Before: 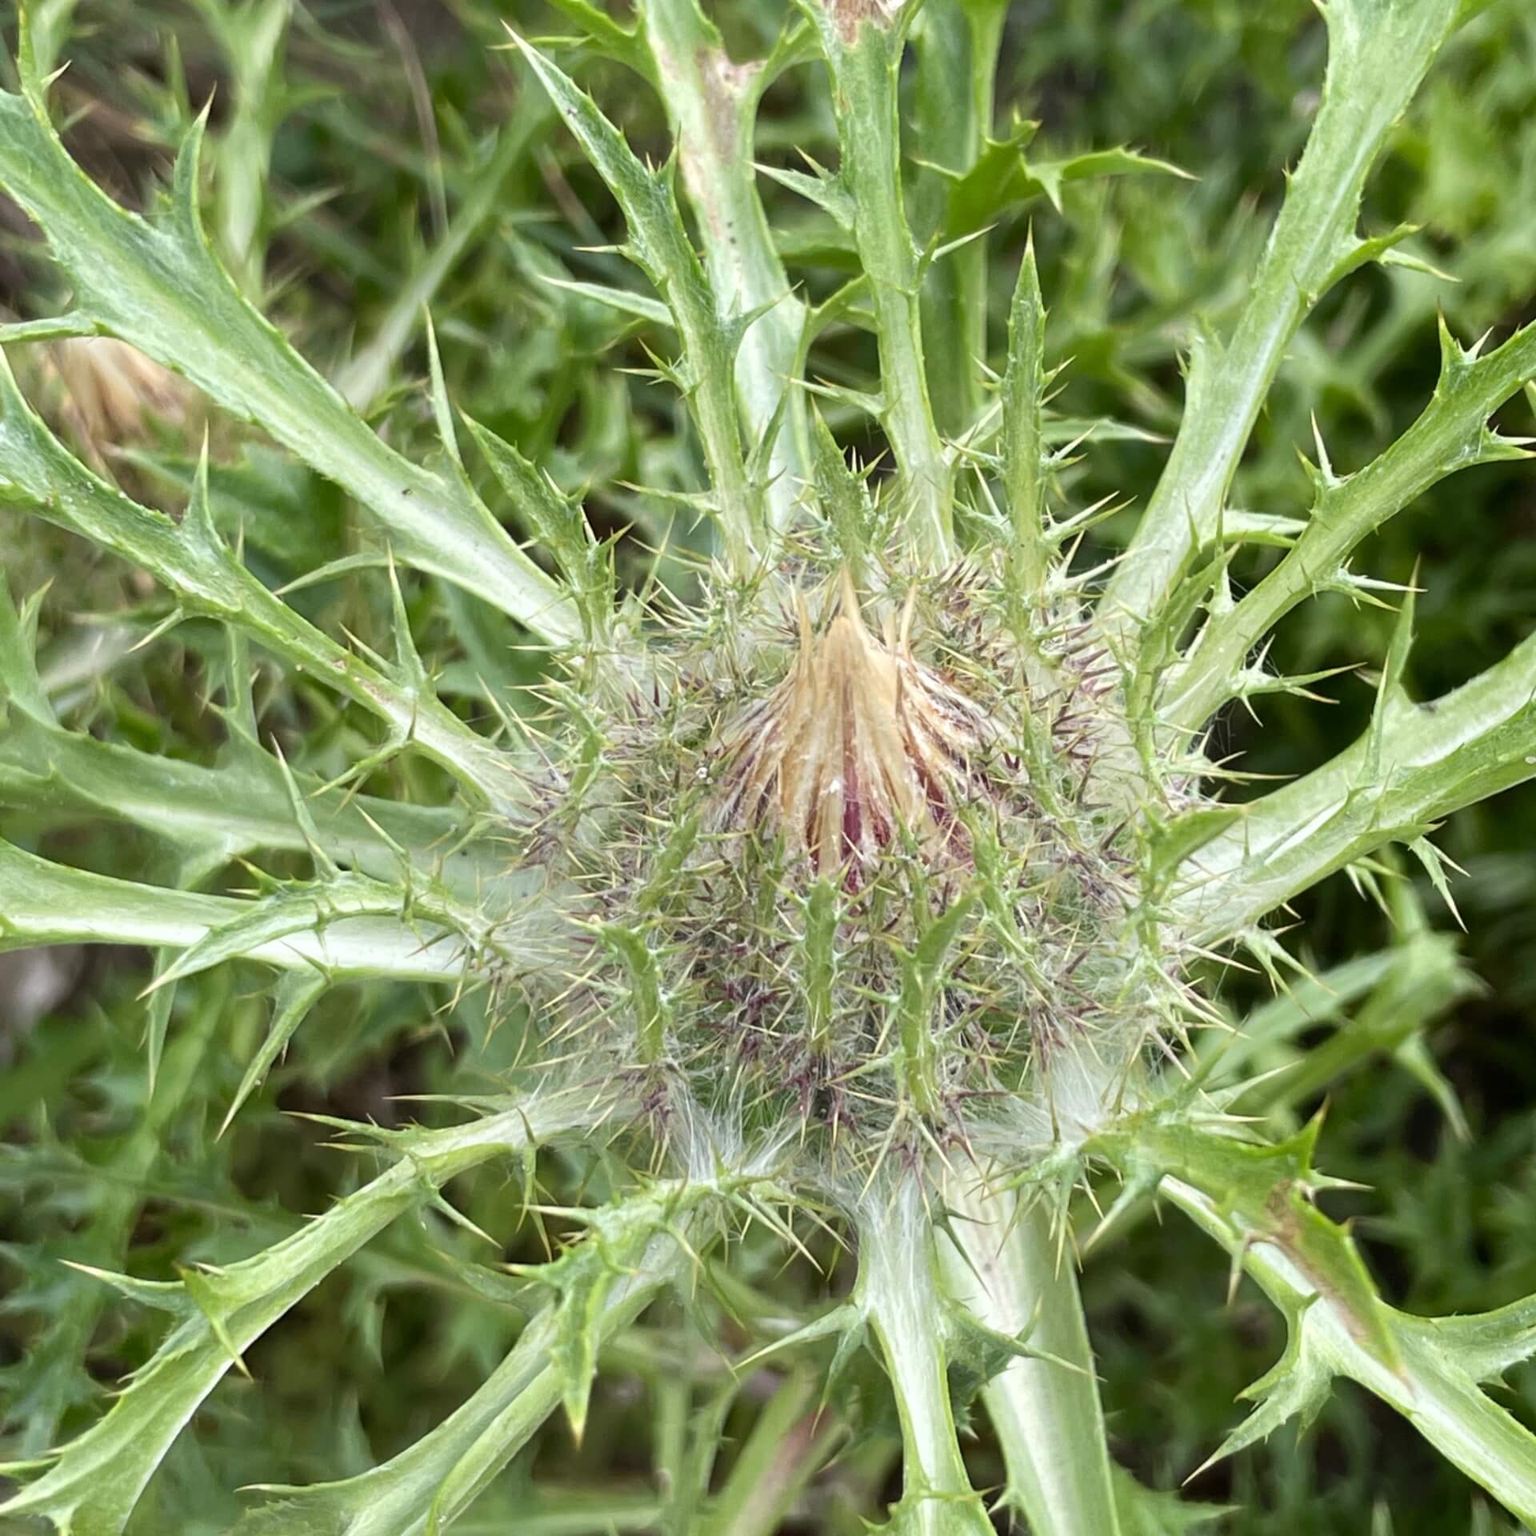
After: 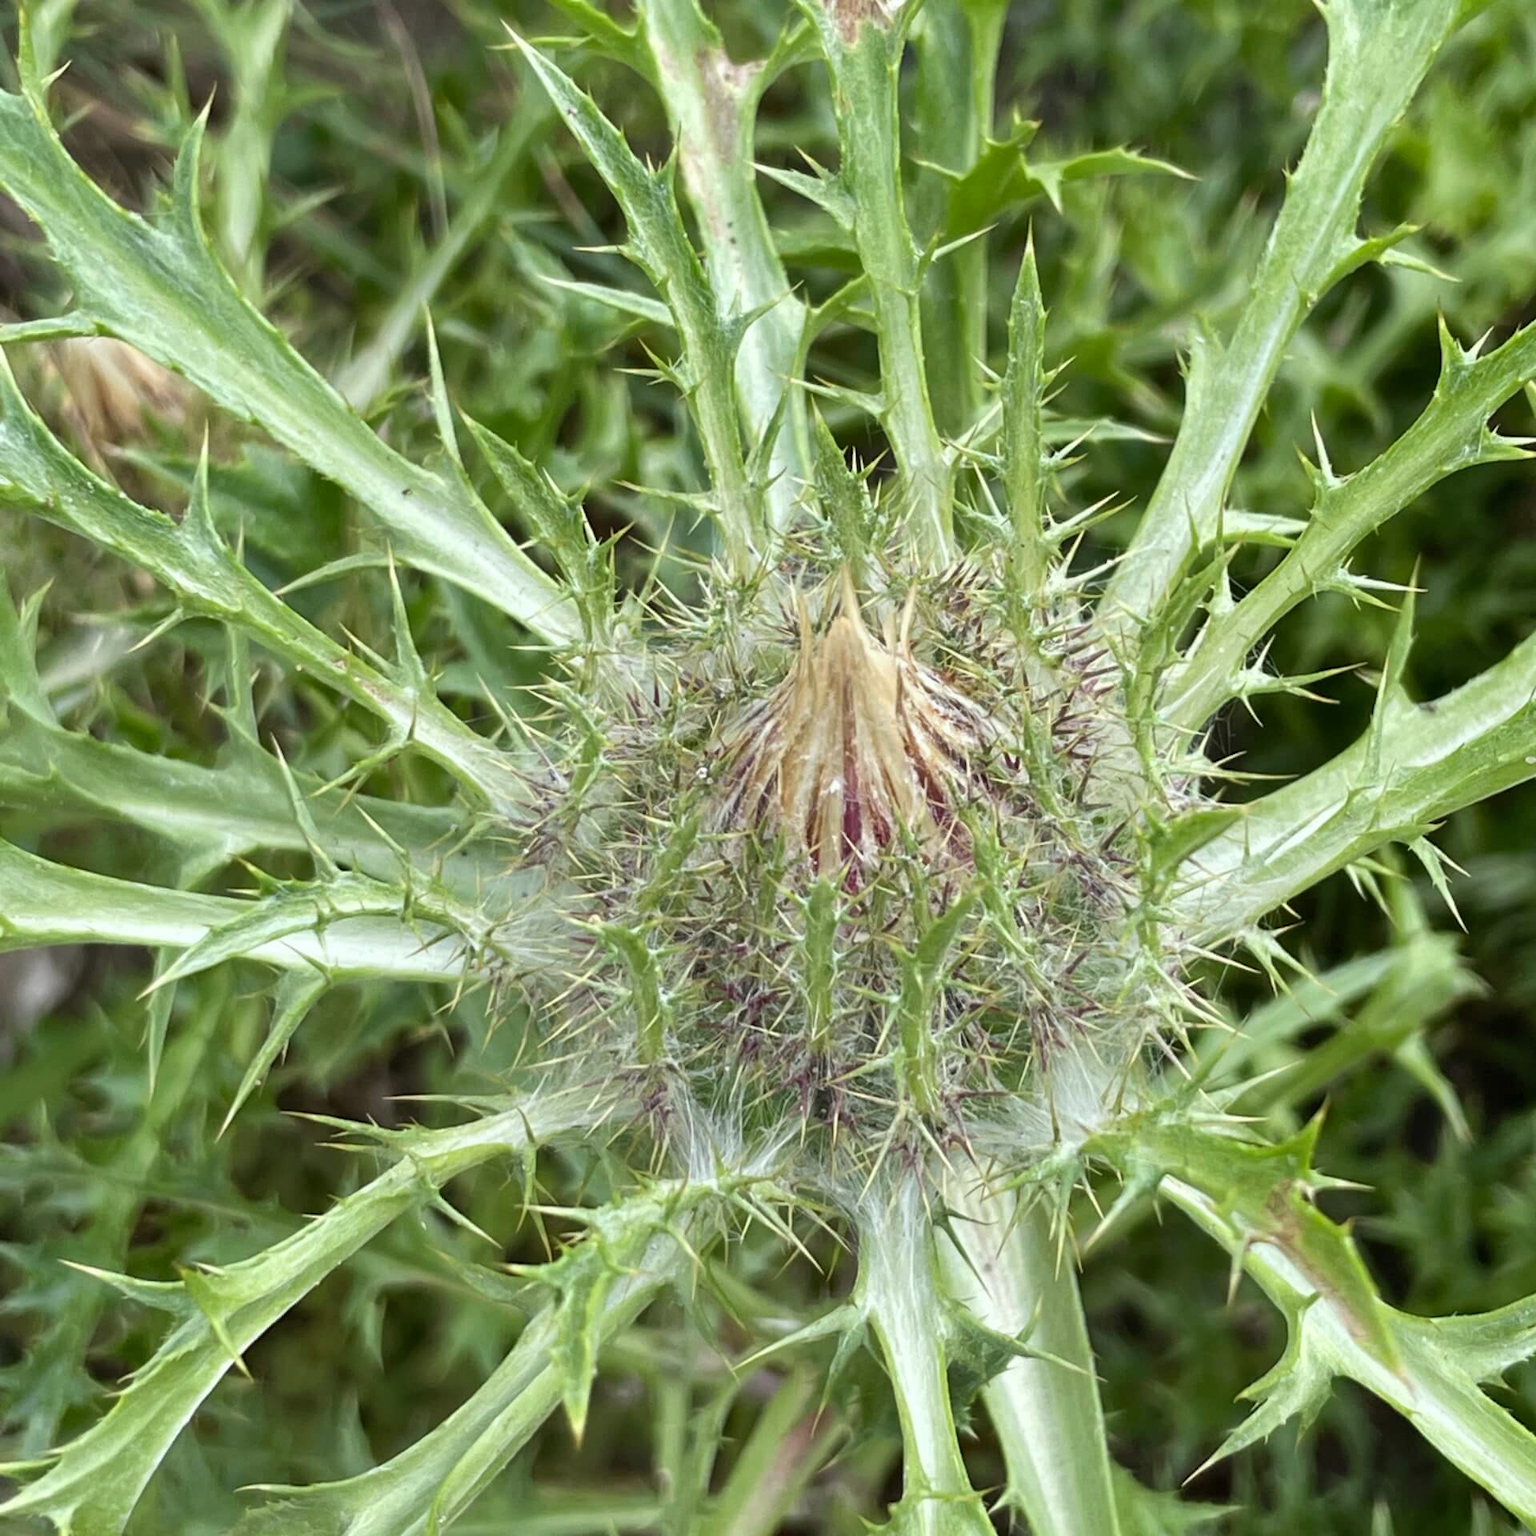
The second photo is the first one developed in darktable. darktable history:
shadows and highlights: soften with gaussian
white balance: red 0.978, blue 0.999
